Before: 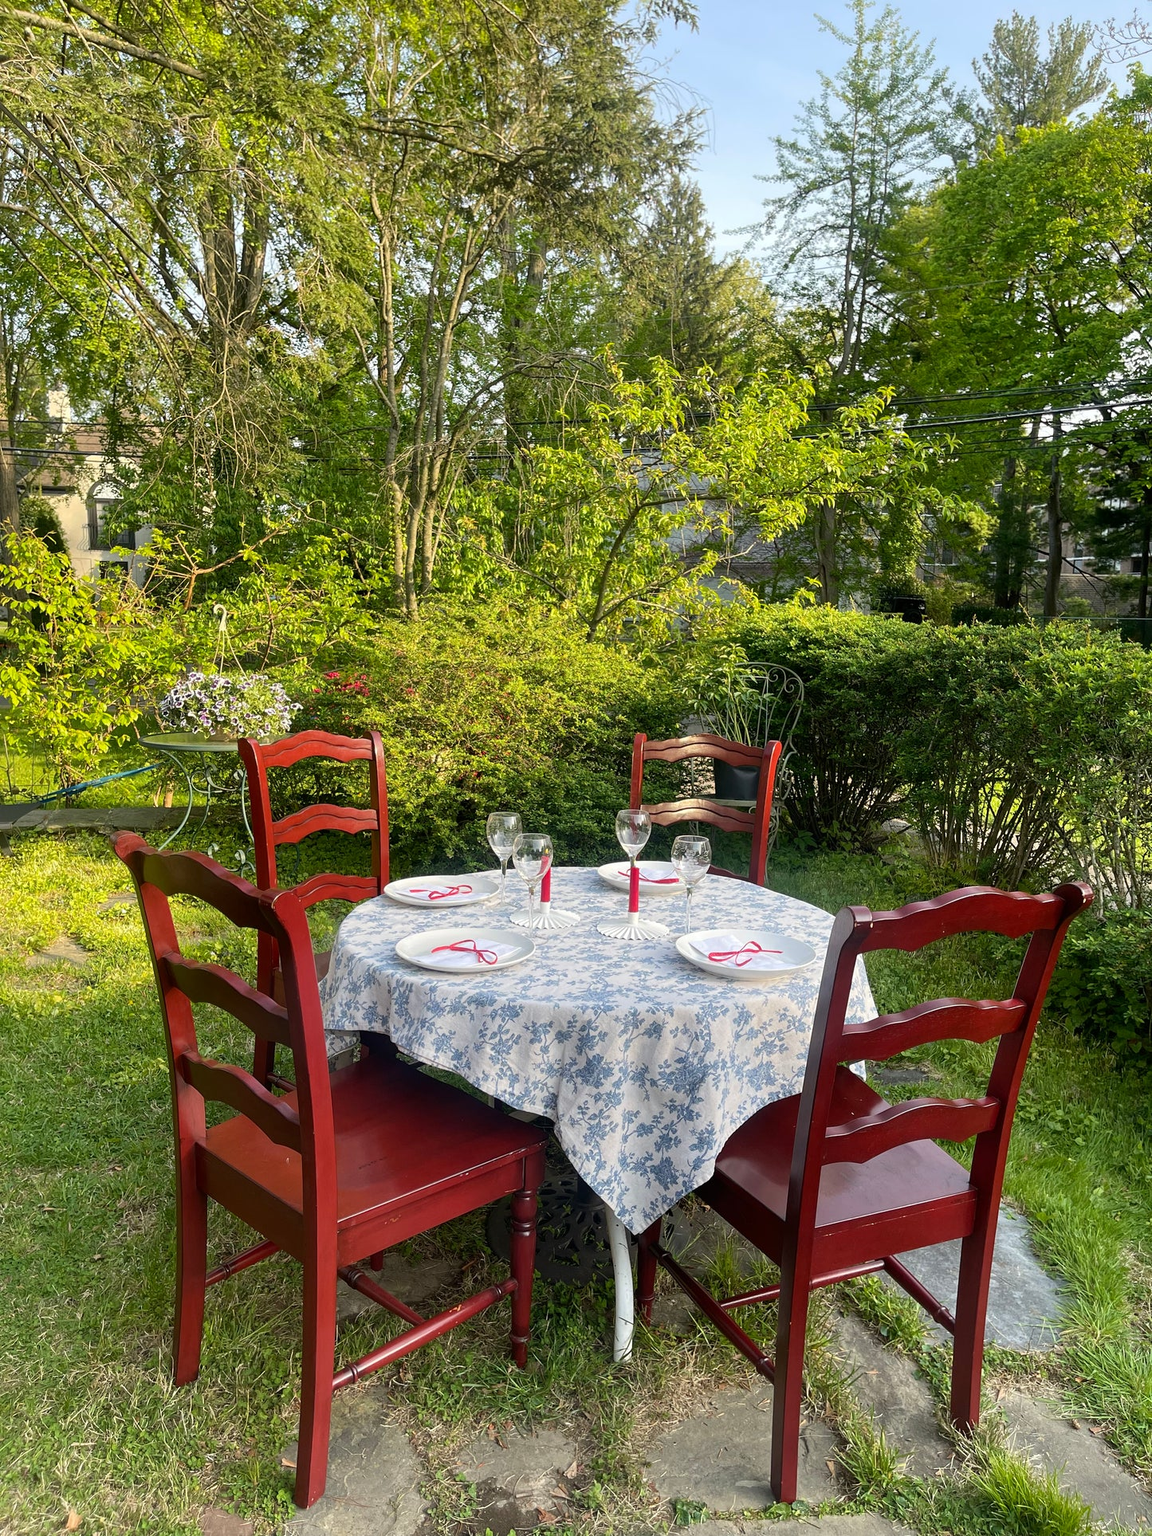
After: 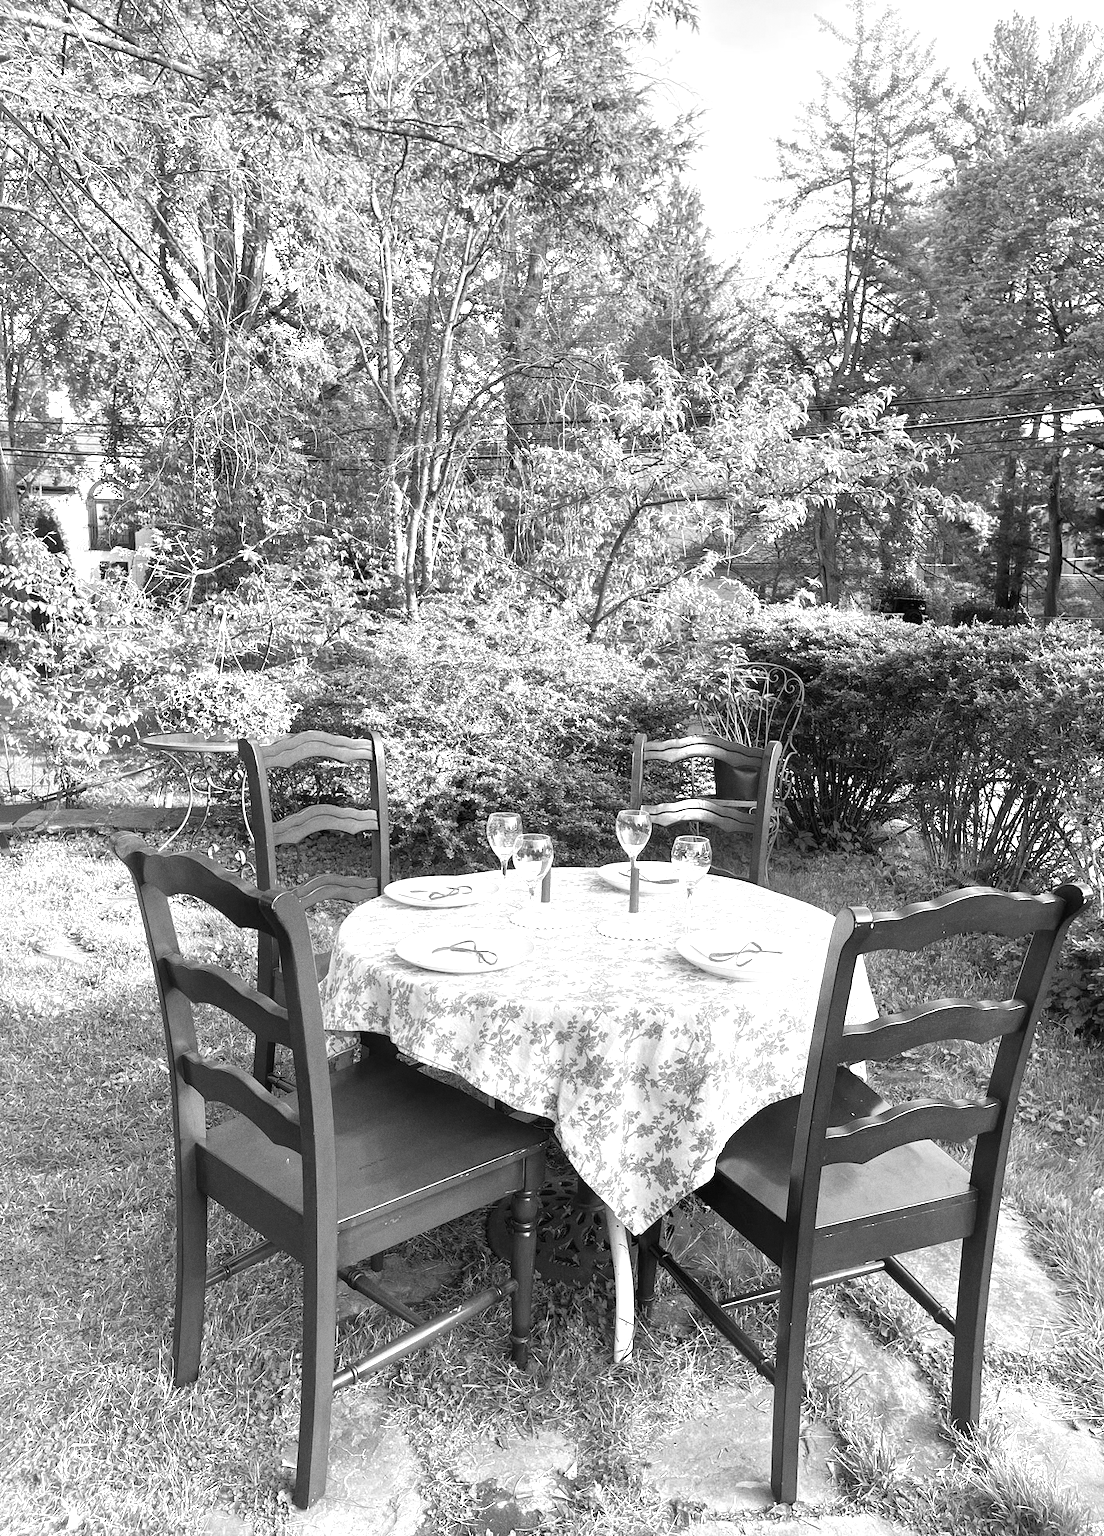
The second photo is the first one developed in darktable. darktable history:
monochrome: a 26.22, b 42.67, size 0.8
grain: coarseness 0.09 ISO
crop: right 4.126%, bottom 0.031%
exposure: black level correction 0, exposure 1.388 EV, compensate exposure bias true, compensate highlight preservation false
